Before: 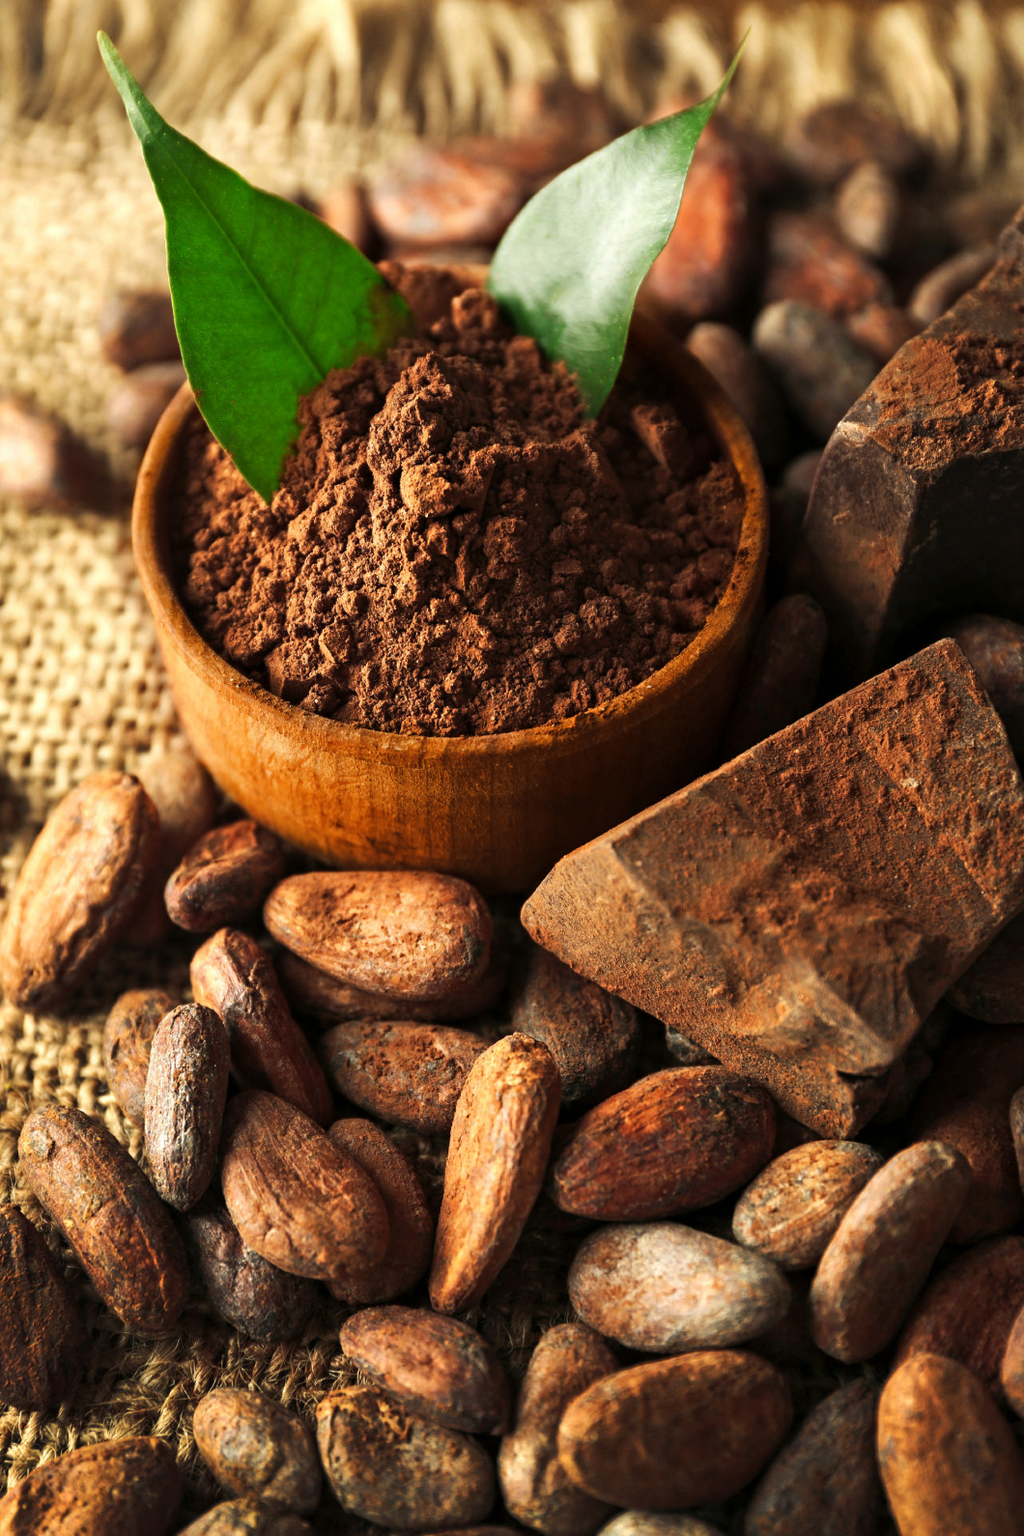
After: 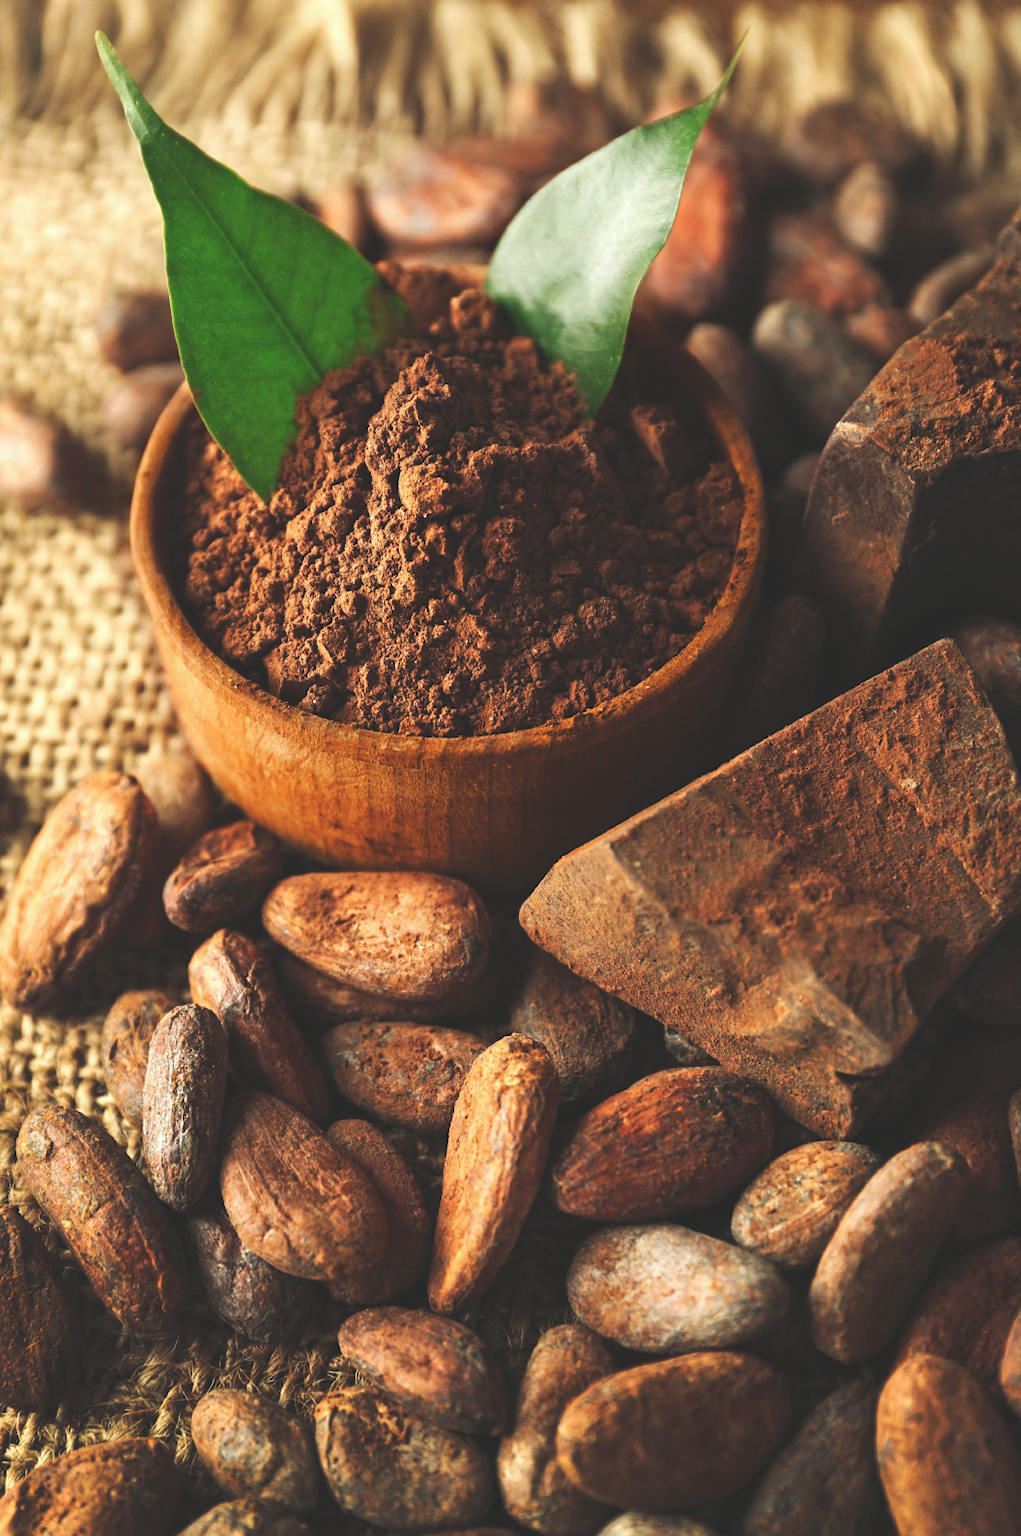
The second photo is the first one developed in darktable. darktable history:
crop and rotate: left 0.189%, bottom 0.003%
exposure: black level correction -0.022, exposure -0.031 EV, compensate exposure bias true, compensate highlight preservation false
